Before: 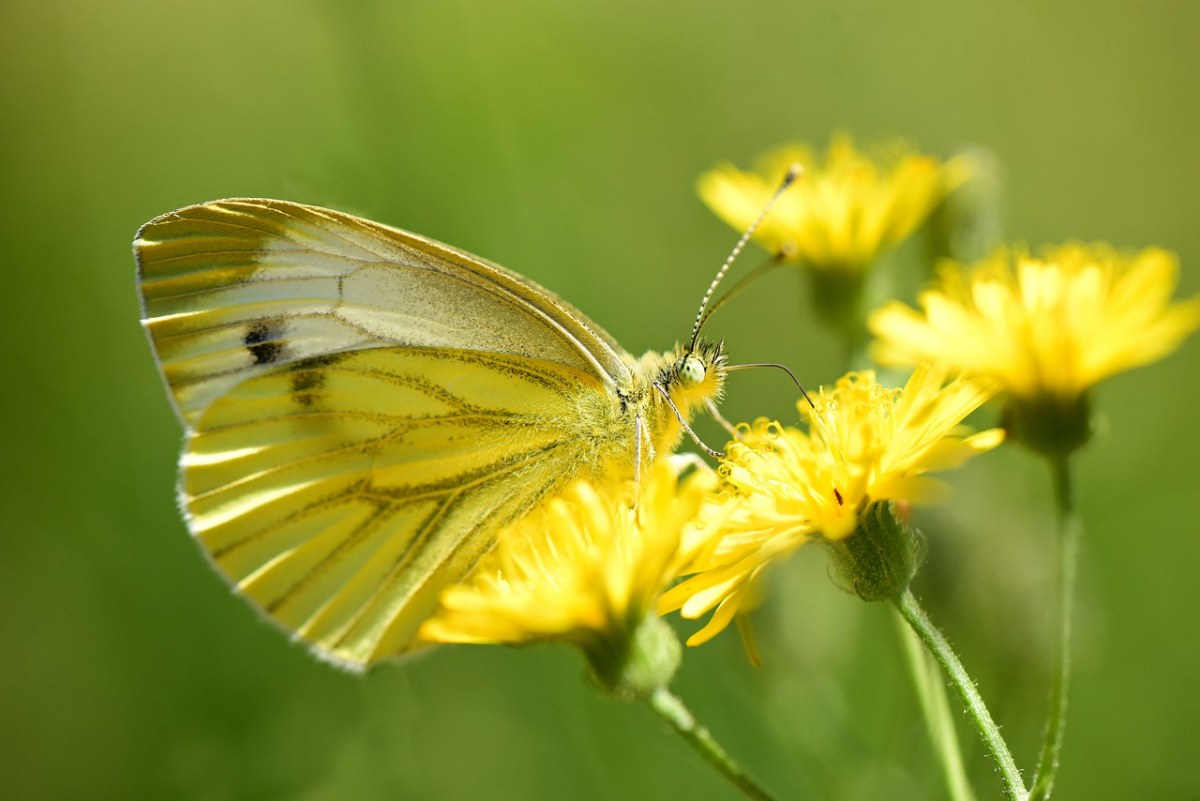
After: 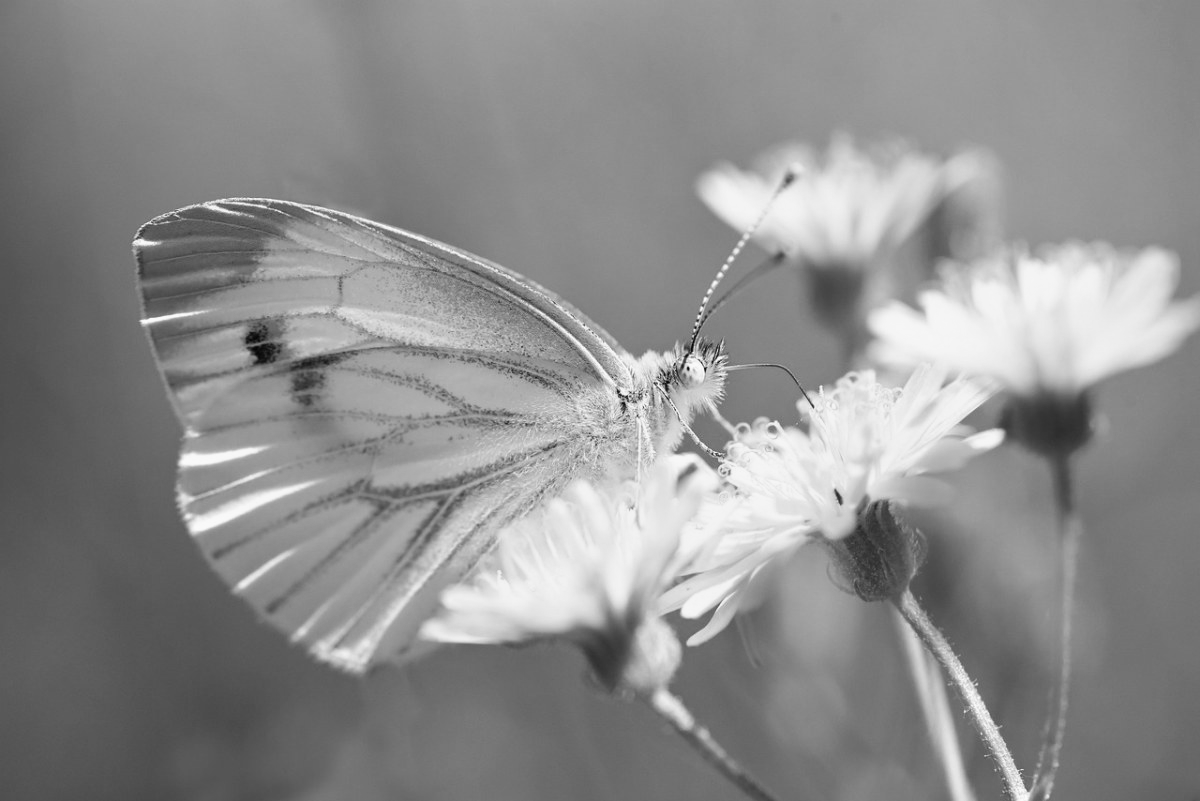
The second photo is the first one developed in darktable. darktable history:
monochrome: a 1.94, b -0.638
shadows and highlights: shadows 0, highlights 40
contrast brightness saturation: saturation 0.1
